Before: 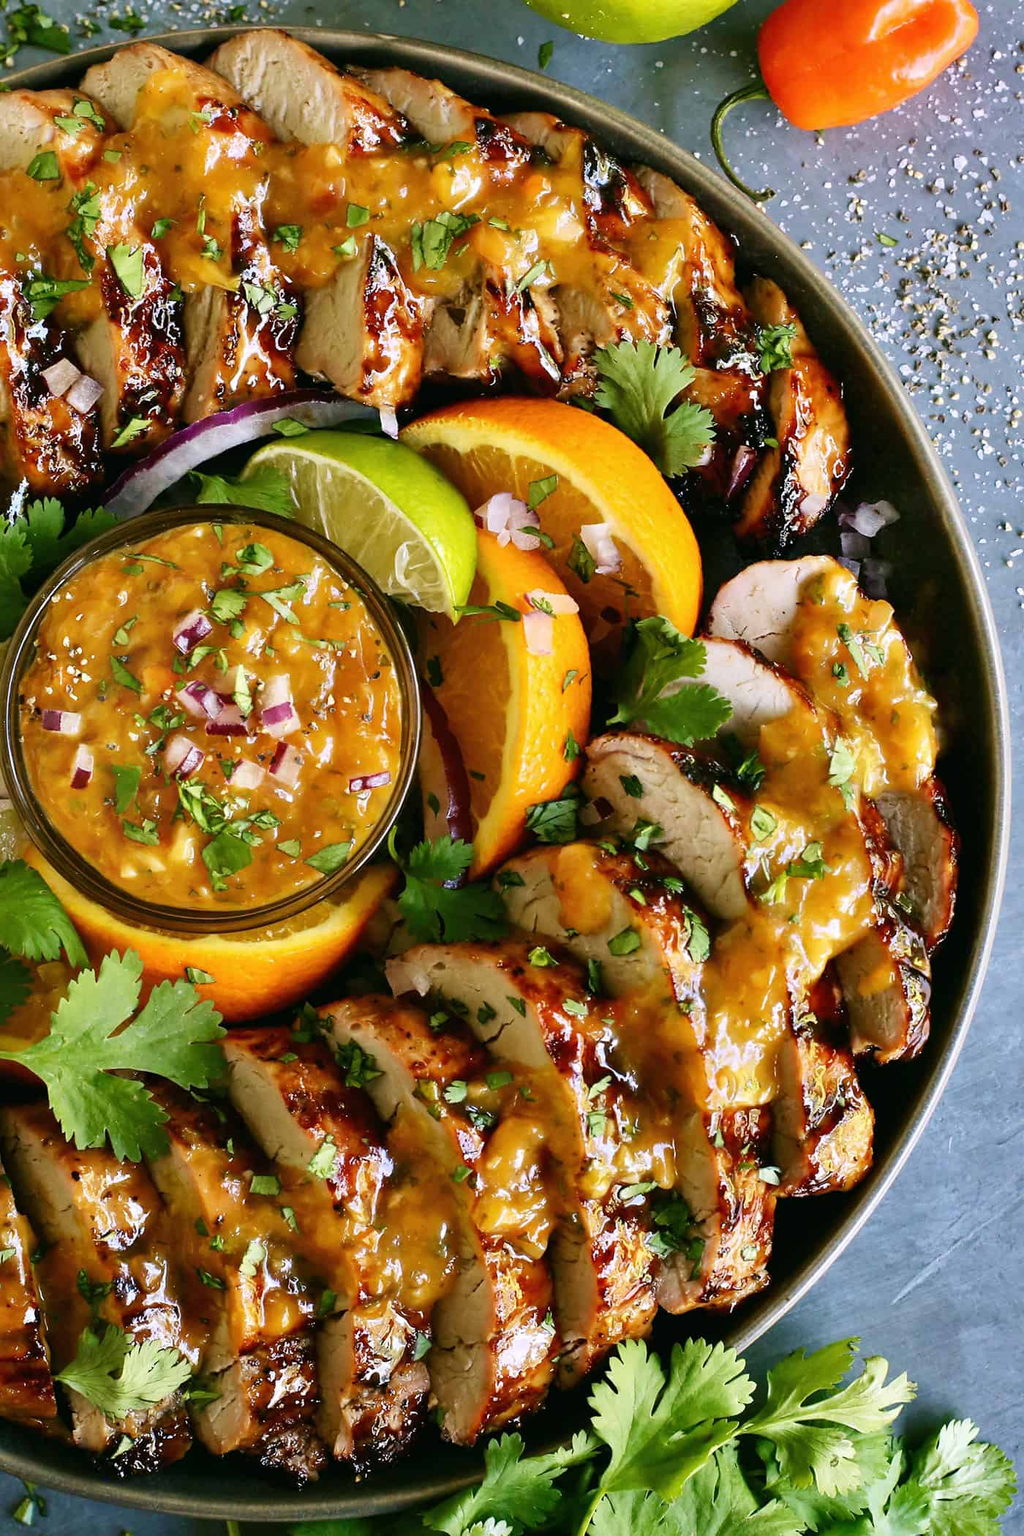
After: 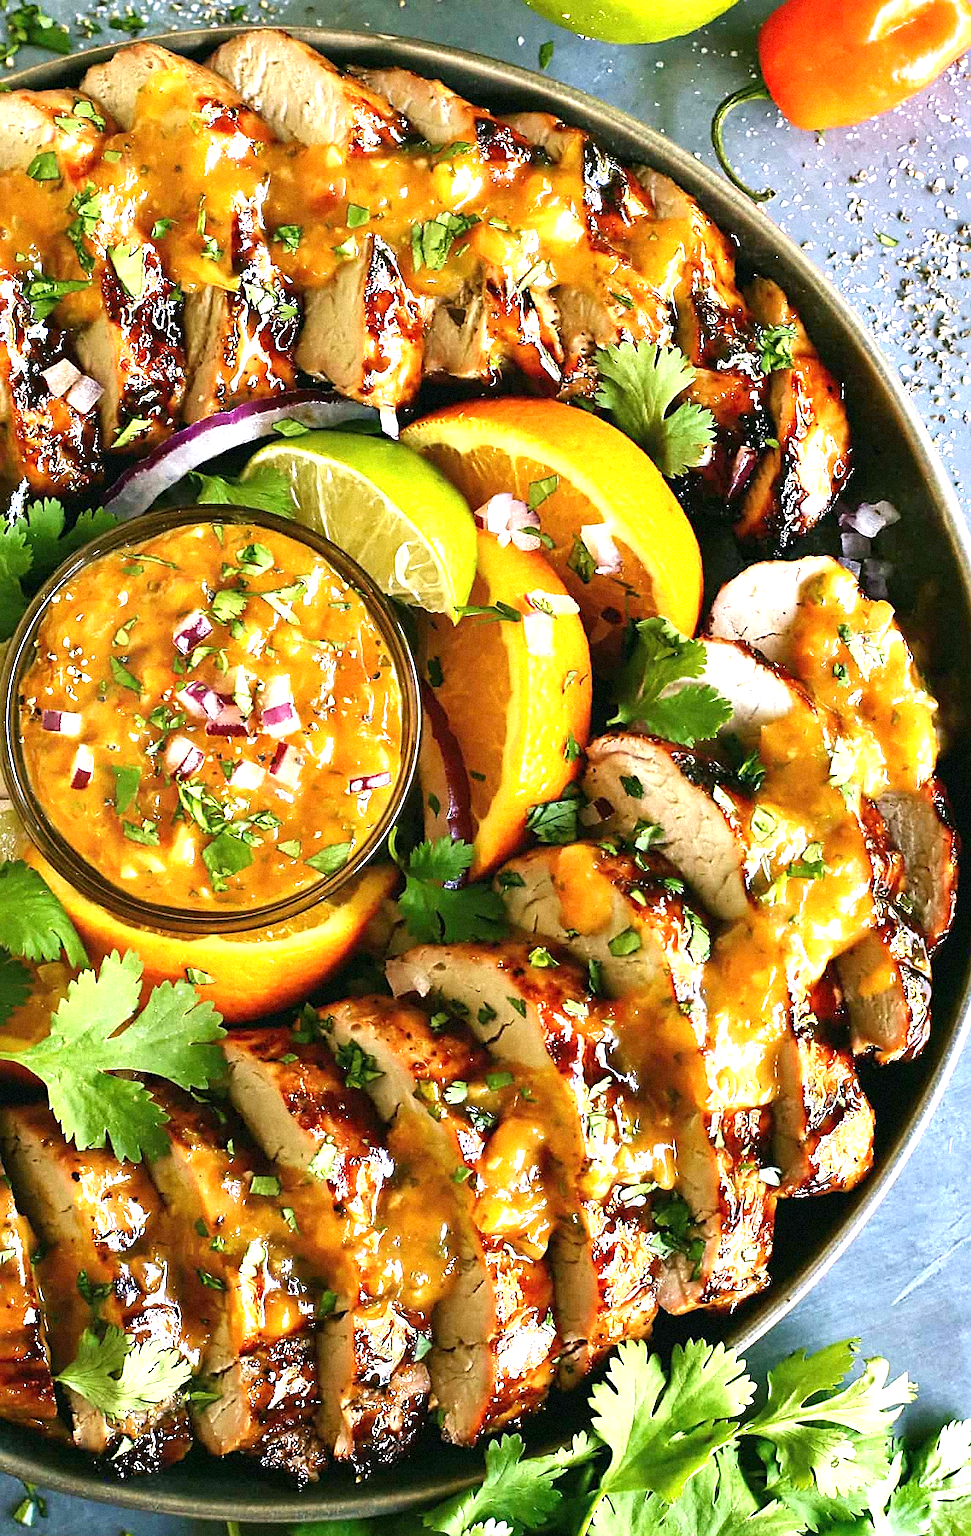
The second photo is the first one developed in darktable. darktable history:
crop and rotate: right 5.167%
exposure: black level correction 0, exposure 1 EV, compensate exposure bias true, compensate highlight preservation false
sharpen: on, module defaults
grain: mid-tones bias 0%
